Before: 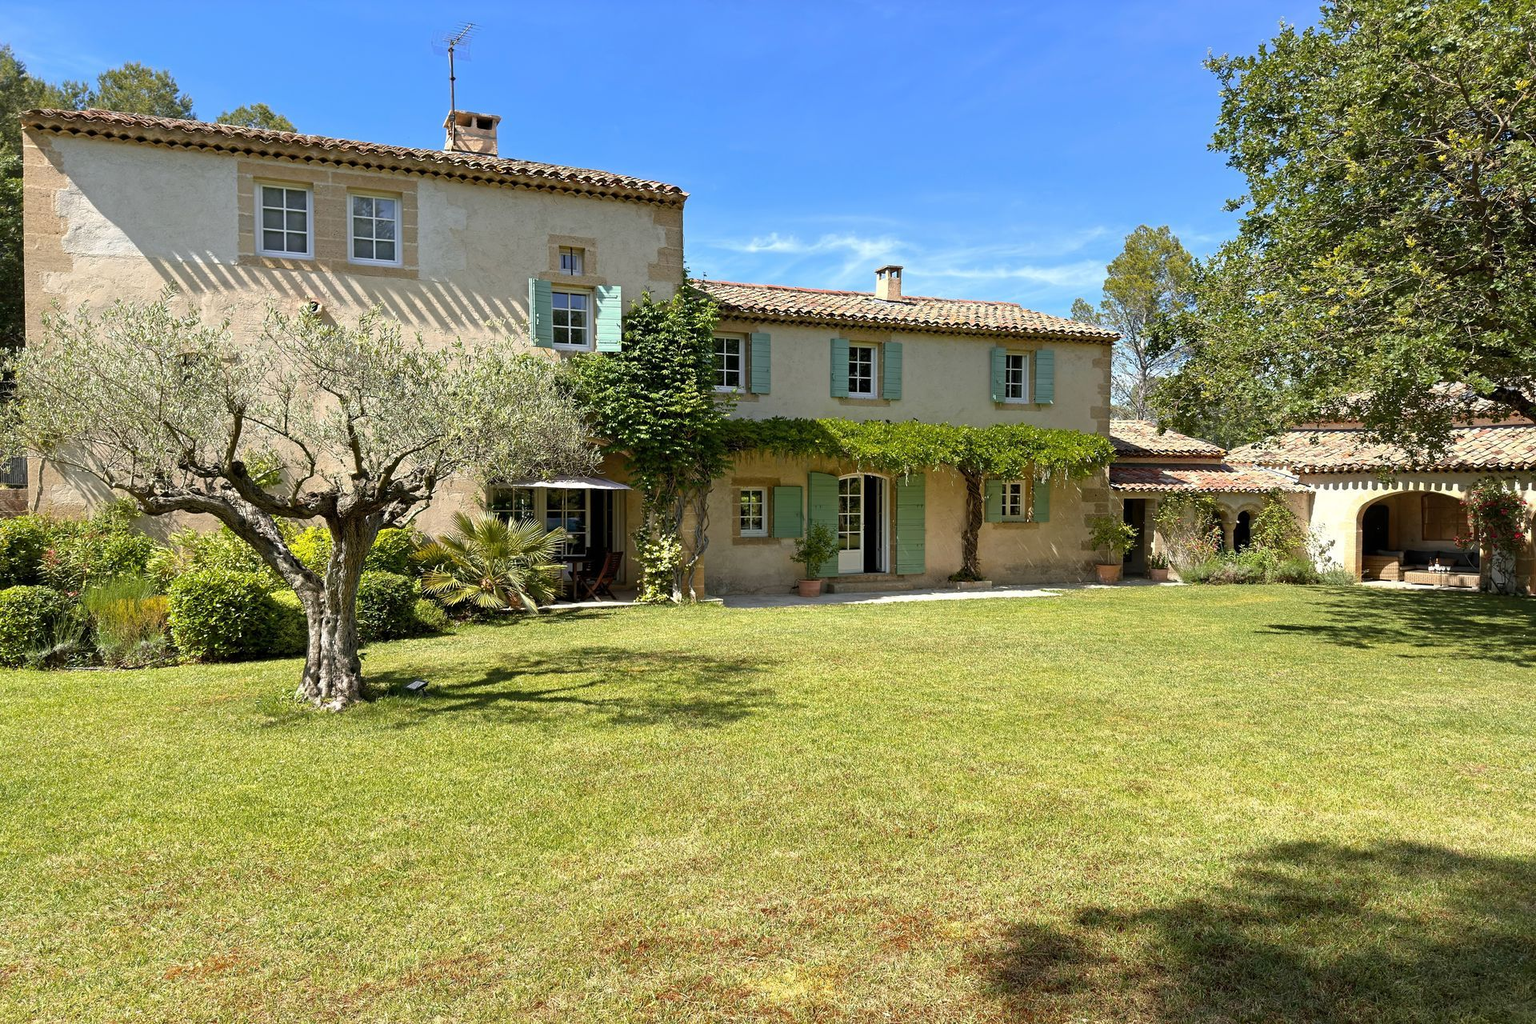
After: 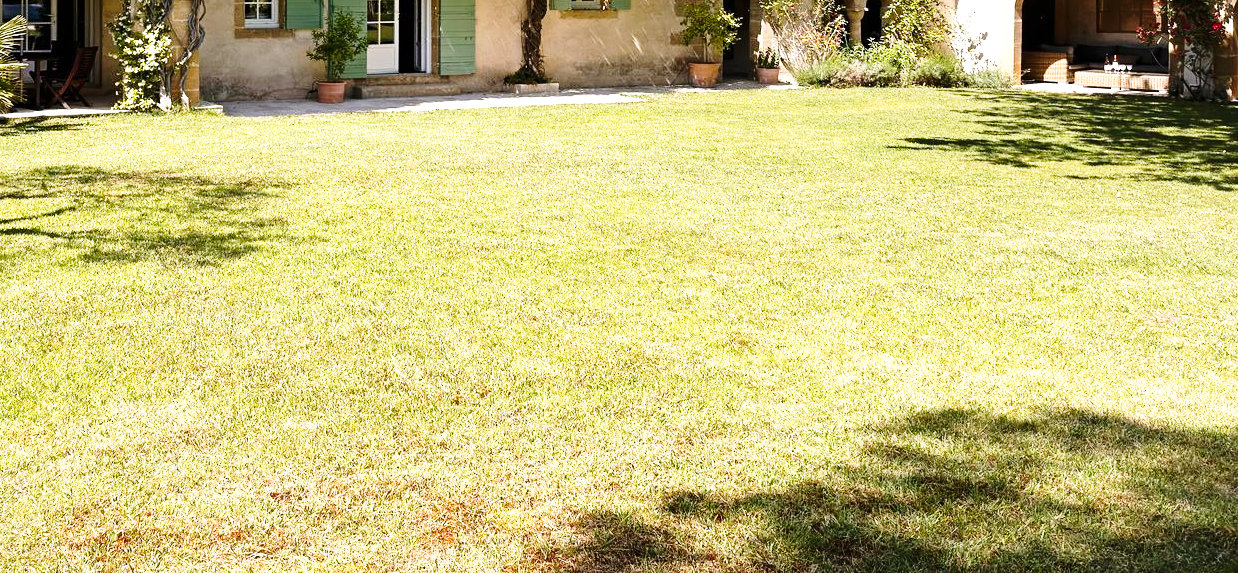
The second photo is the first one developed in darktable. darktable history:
crop and rotate: left 35.509%, top 50.238%, bottom 4.934%
white balance: red 1.05, blue 1.072
tone equalizer: -8 EV -0.417 EV, -7 EV -0.389 EV, -6 EV -0.333 EV, -5 EV -0.222 EV, -3 EV 0.222 EV, -2 EV 0.333 EV, -1 EV 0.389 EV, +0 EV 0.417 EV, edges refinement/feathering 500, mask exposure compensation -1.57 EV, preserve details no
base curve: curves: ch0 [(0, 0) (0.028, 0.03) (0.121, 0.232) (0.46, 0.748) (0.859, 0.968) (1, 1)], preserve colors none
